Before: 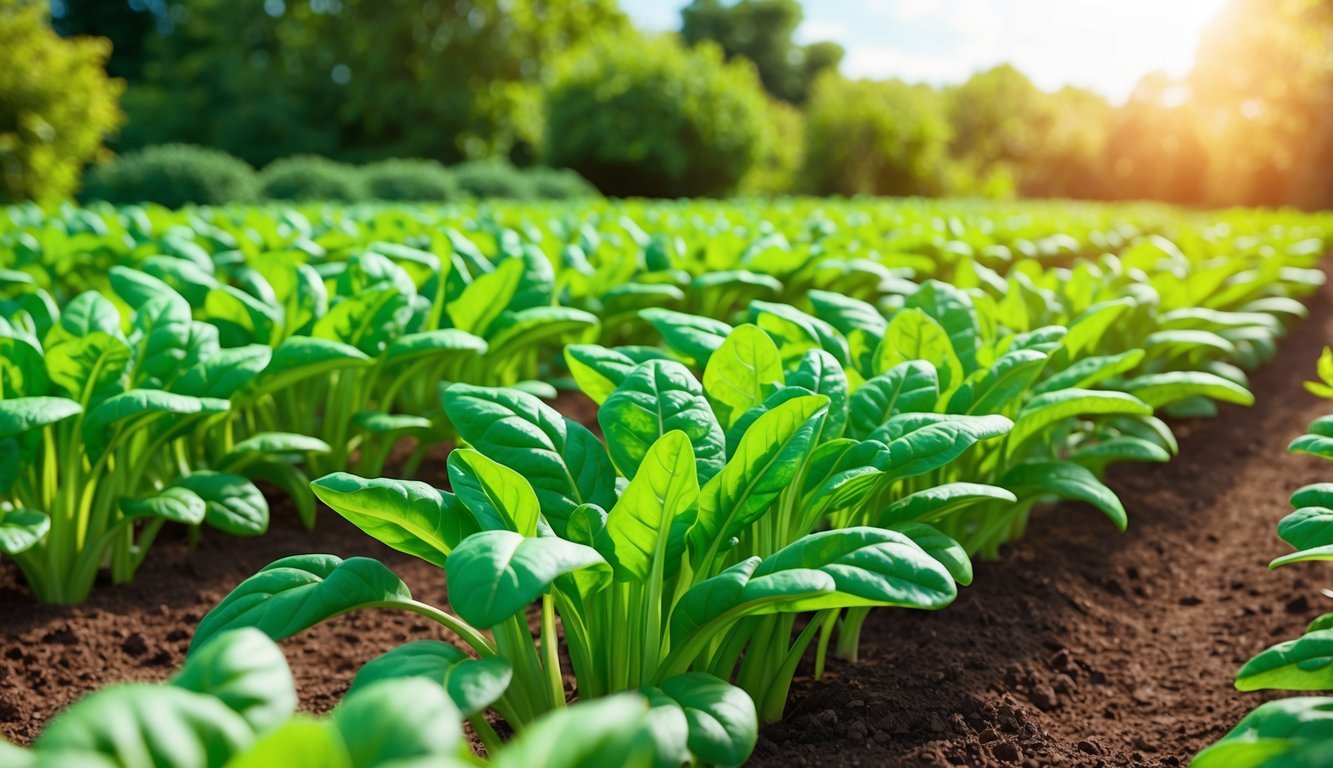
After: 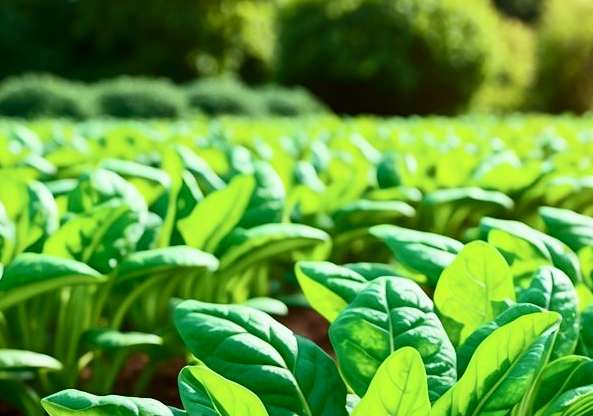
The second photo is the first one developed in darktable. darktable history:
contrast brightness saturation: contrast 0.283
crop: left 20.25%, top 10.913%, right 35.246%, bottom 34.851%
